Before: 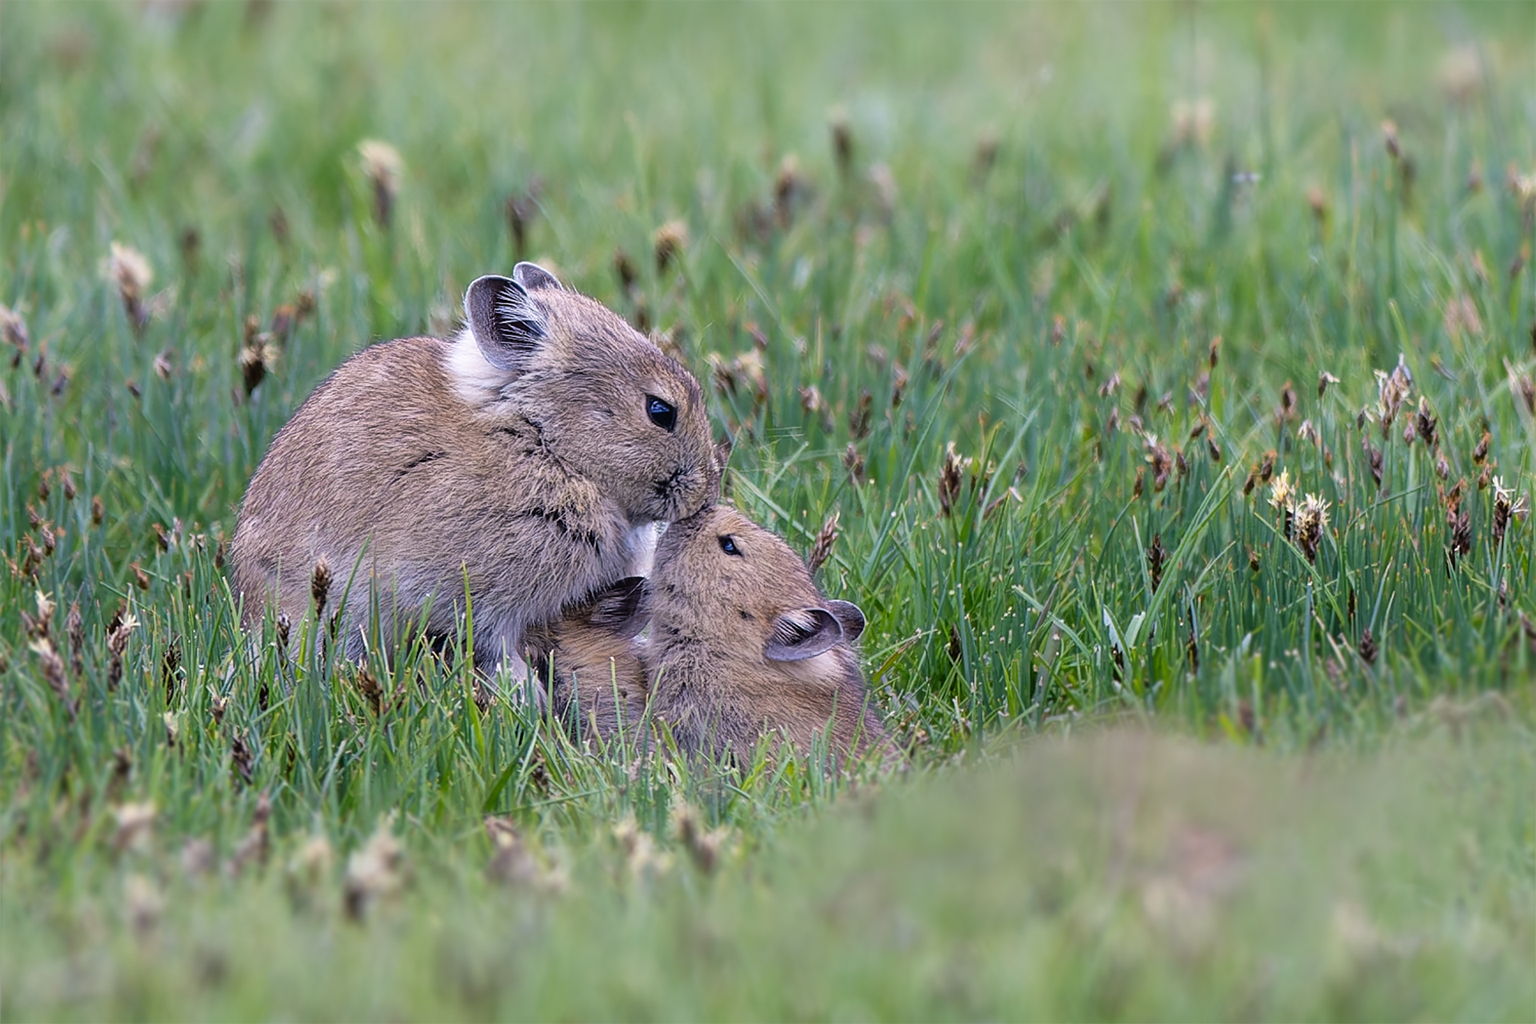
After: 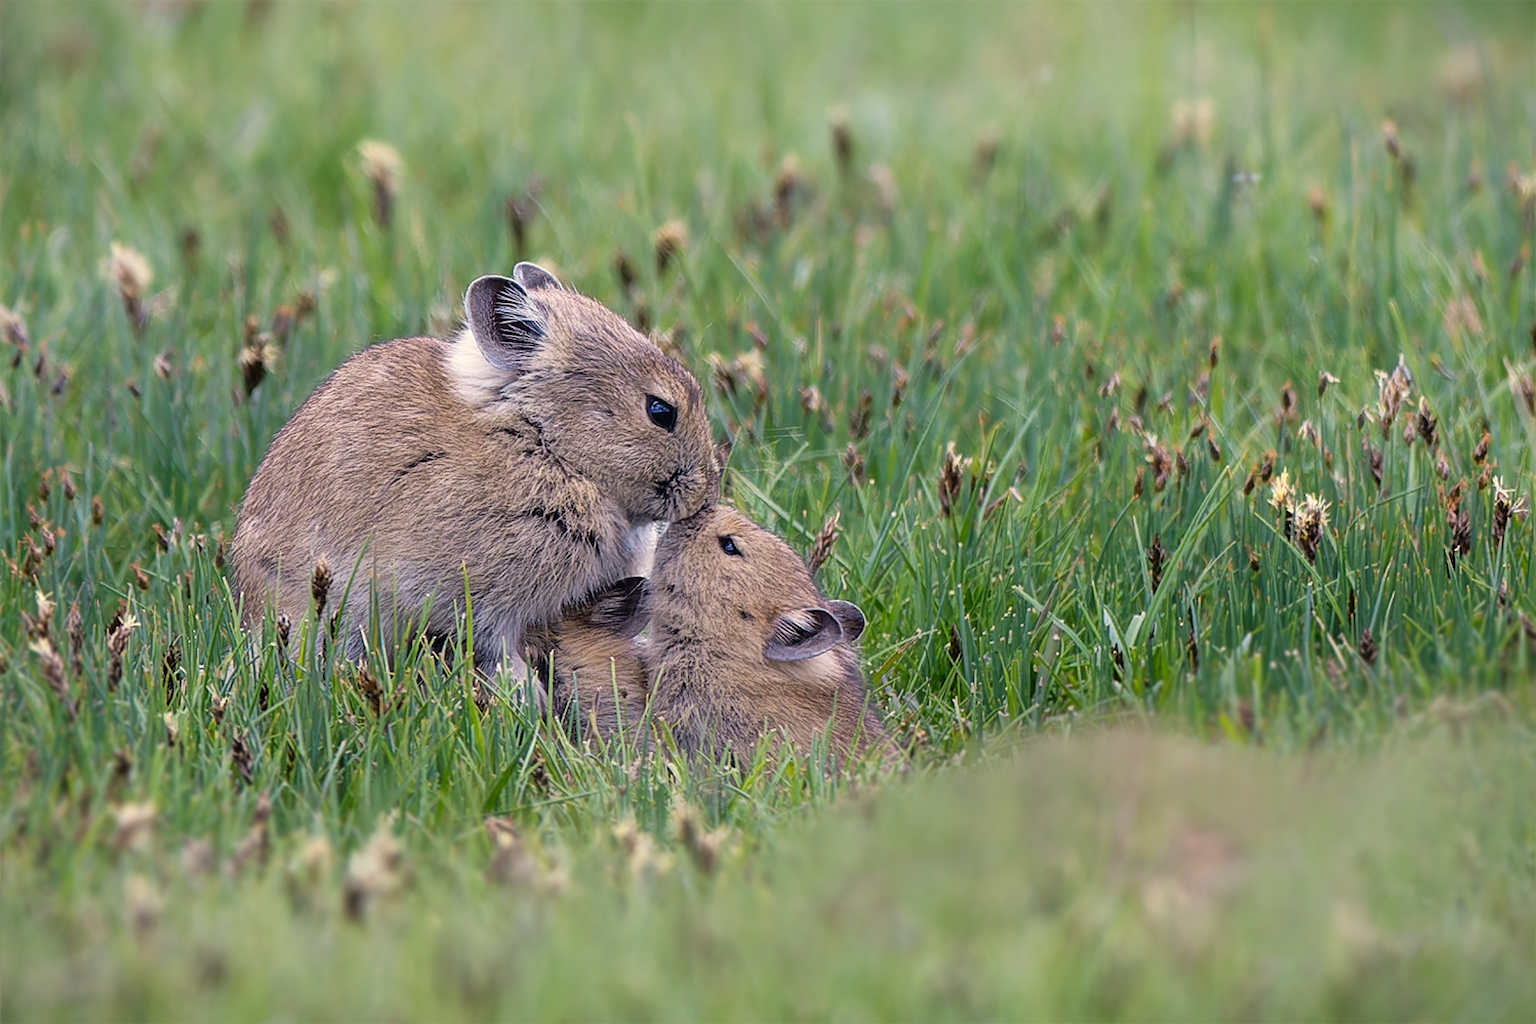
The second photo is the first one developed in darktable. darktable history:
vignetting: fall-off start 97.23%, saturation -0.024, center (-0.033, -0.042), width/height ratio 1.179, unbound false
rotate and perspective: automatic cropping original format, crop left 0, crop top 0
white balance: red 1.029, blue 0.92
